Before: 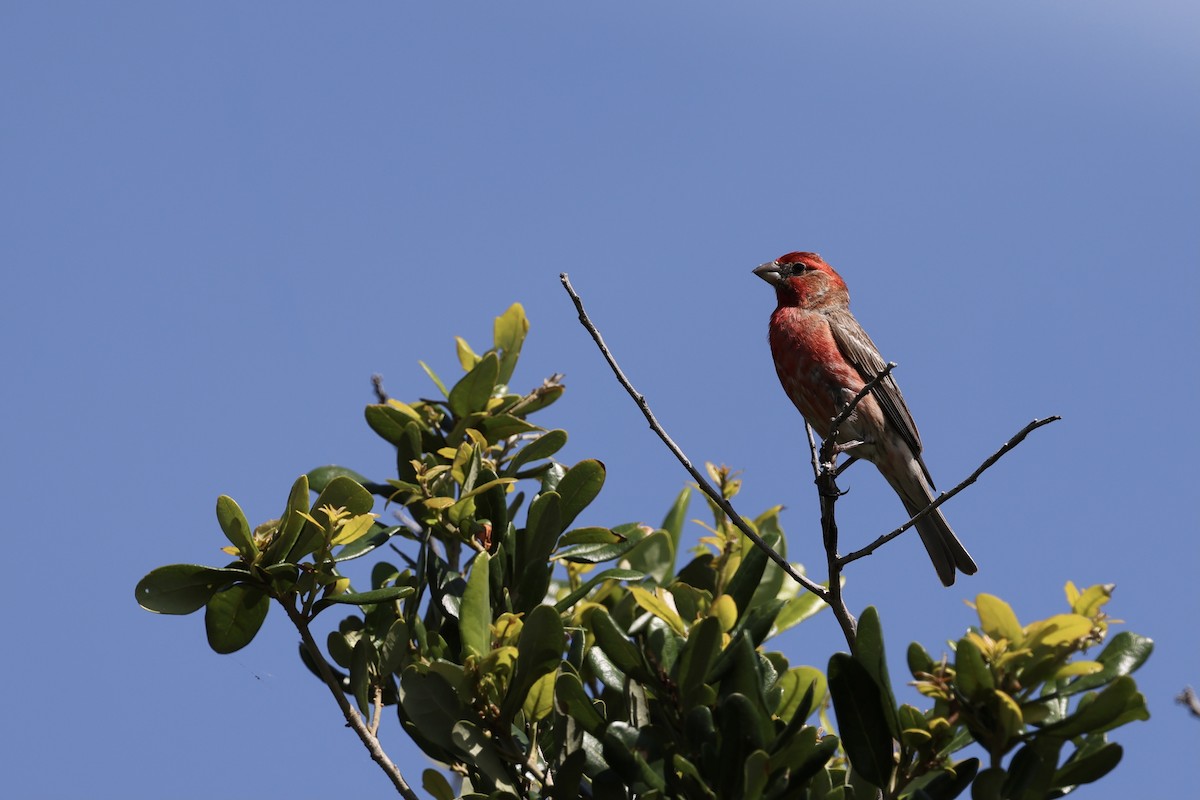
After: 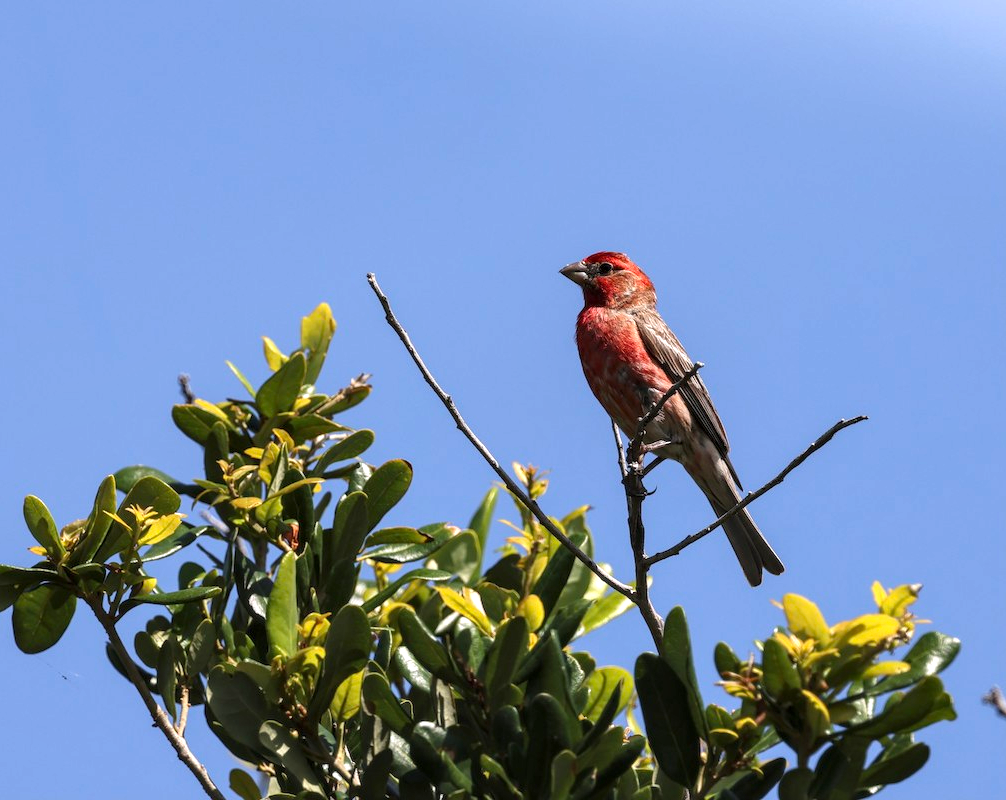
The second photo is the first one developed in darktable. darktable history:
exposure: black level correction 0, exposure 0.68 EV, compensate exposure bias true, compensate highlight preservation false
crop: left 16.145%
local contrast: on, module defaults
